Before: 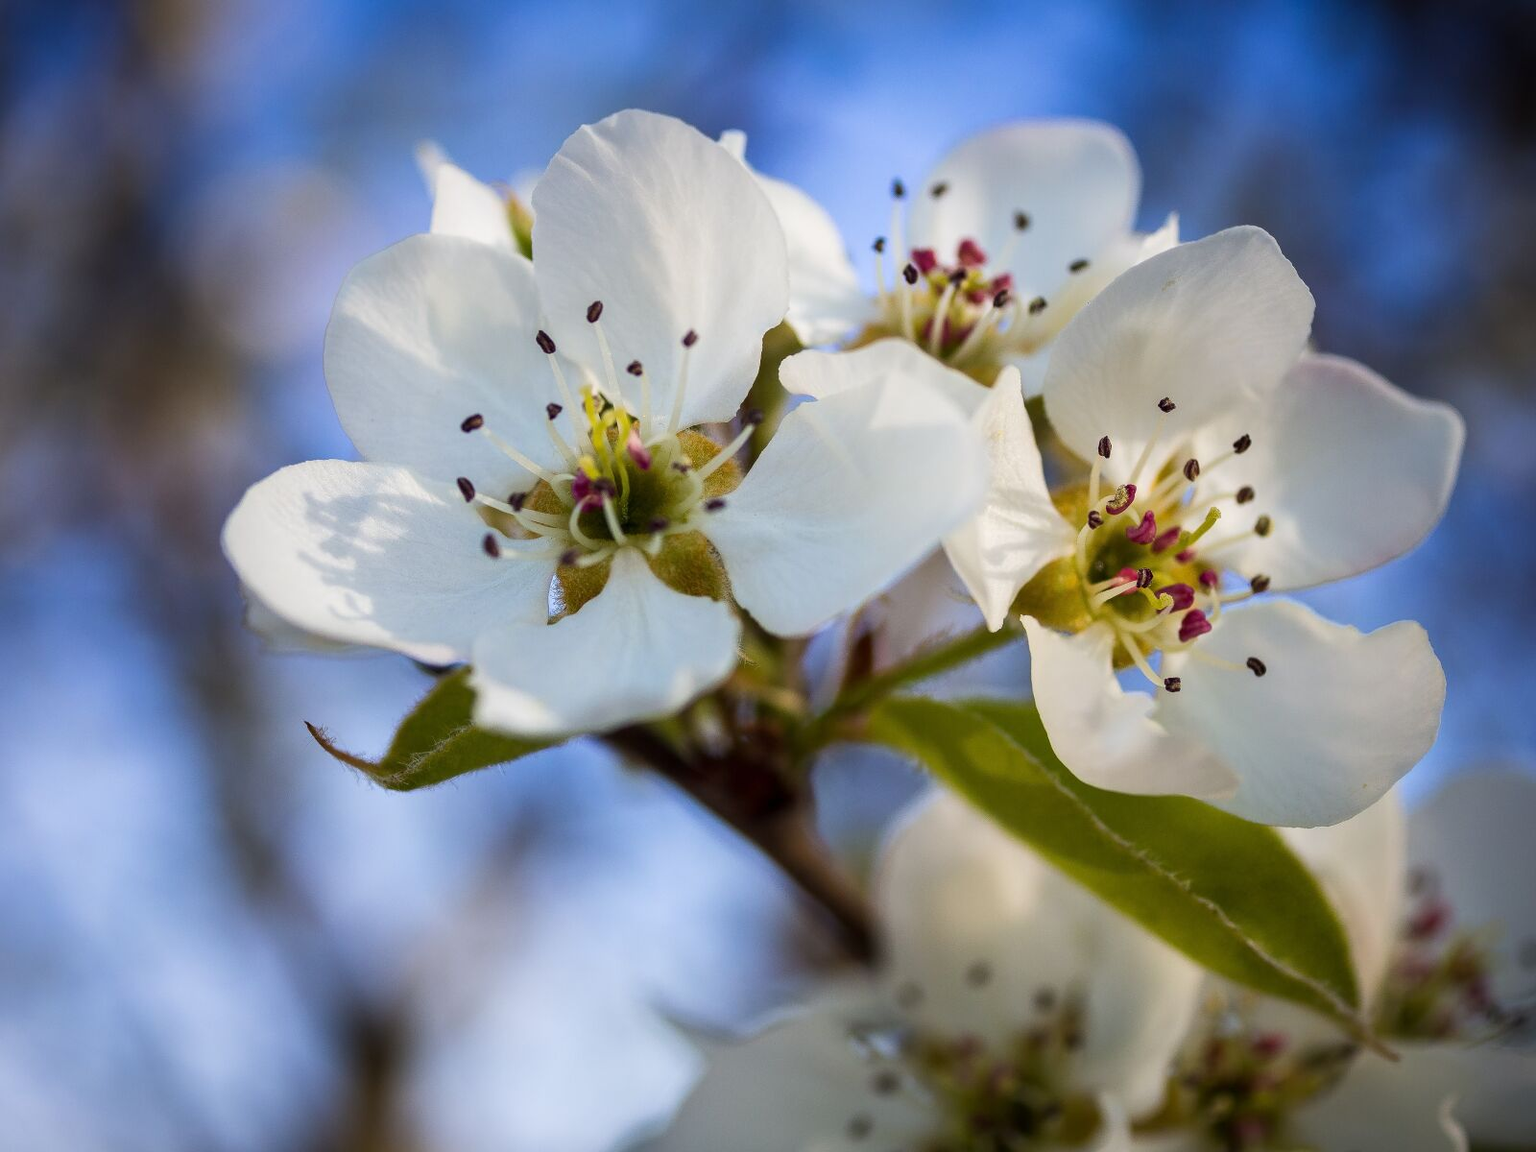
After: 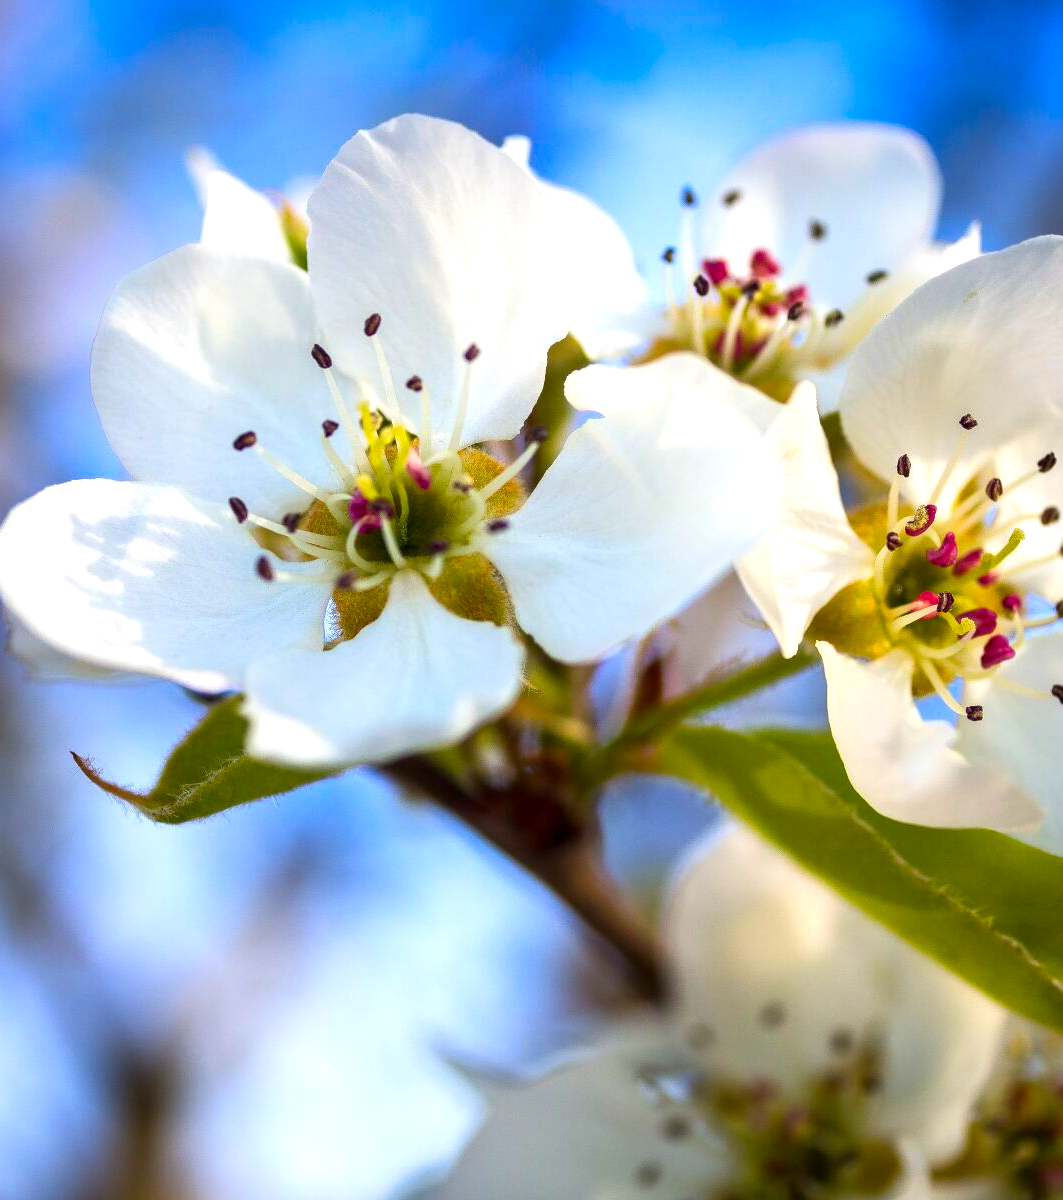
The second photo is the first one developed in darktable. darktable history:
exposure: exposure 0.65 EV, compensate highlight preservation false
color correction: highlights b* 0.002, saturation 1.34
crop and rotate: left 15.462%, right 18.046%
